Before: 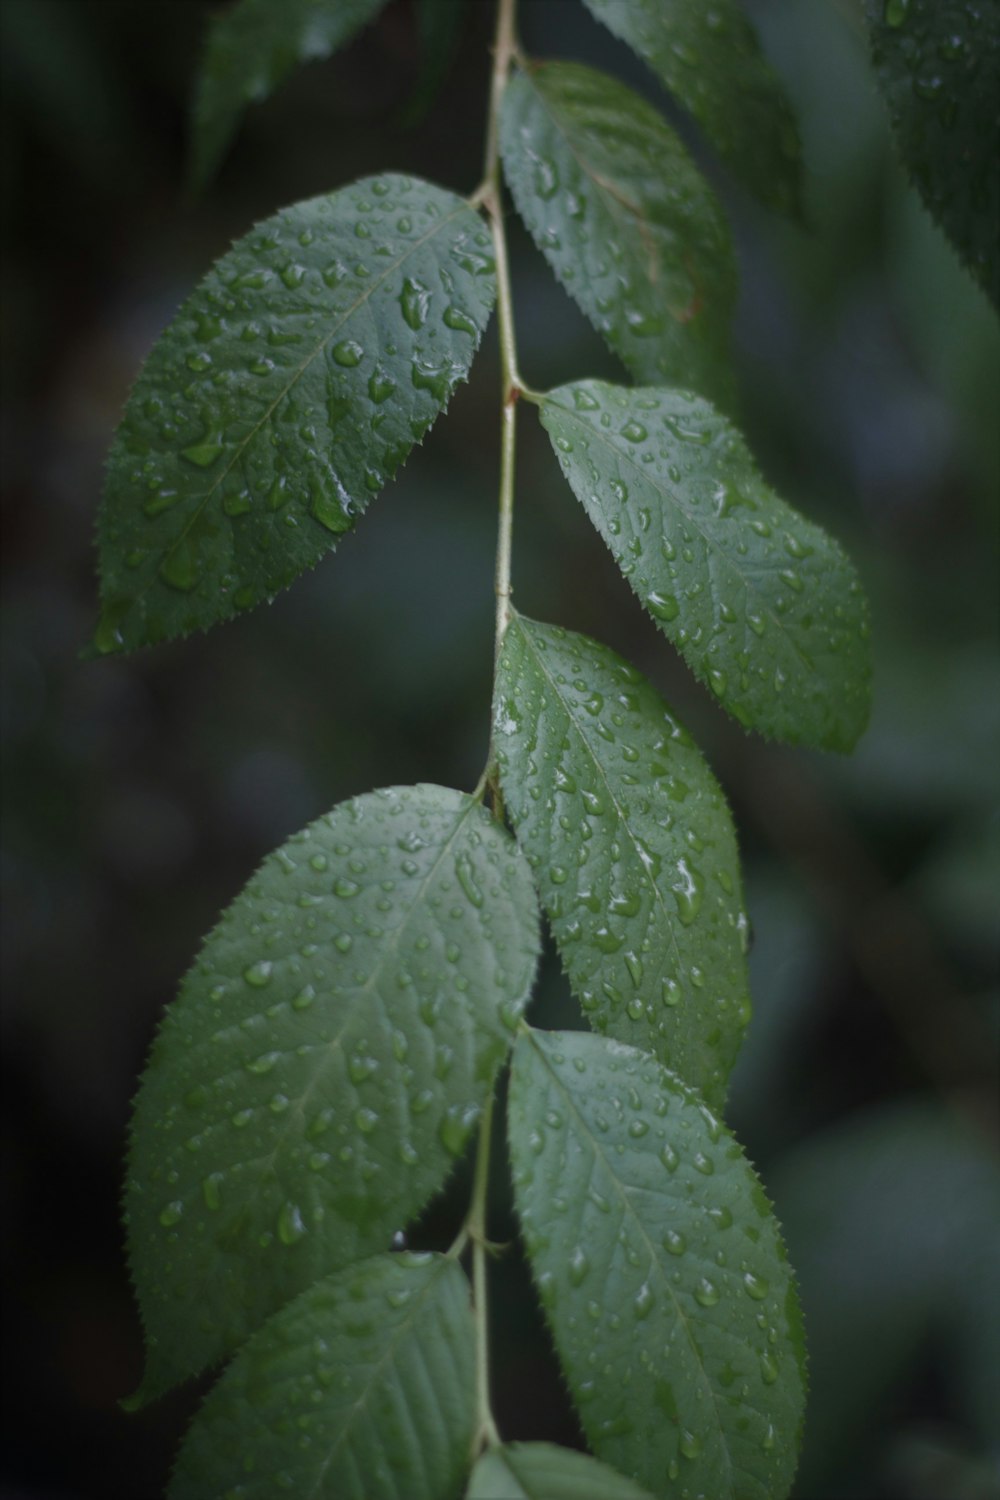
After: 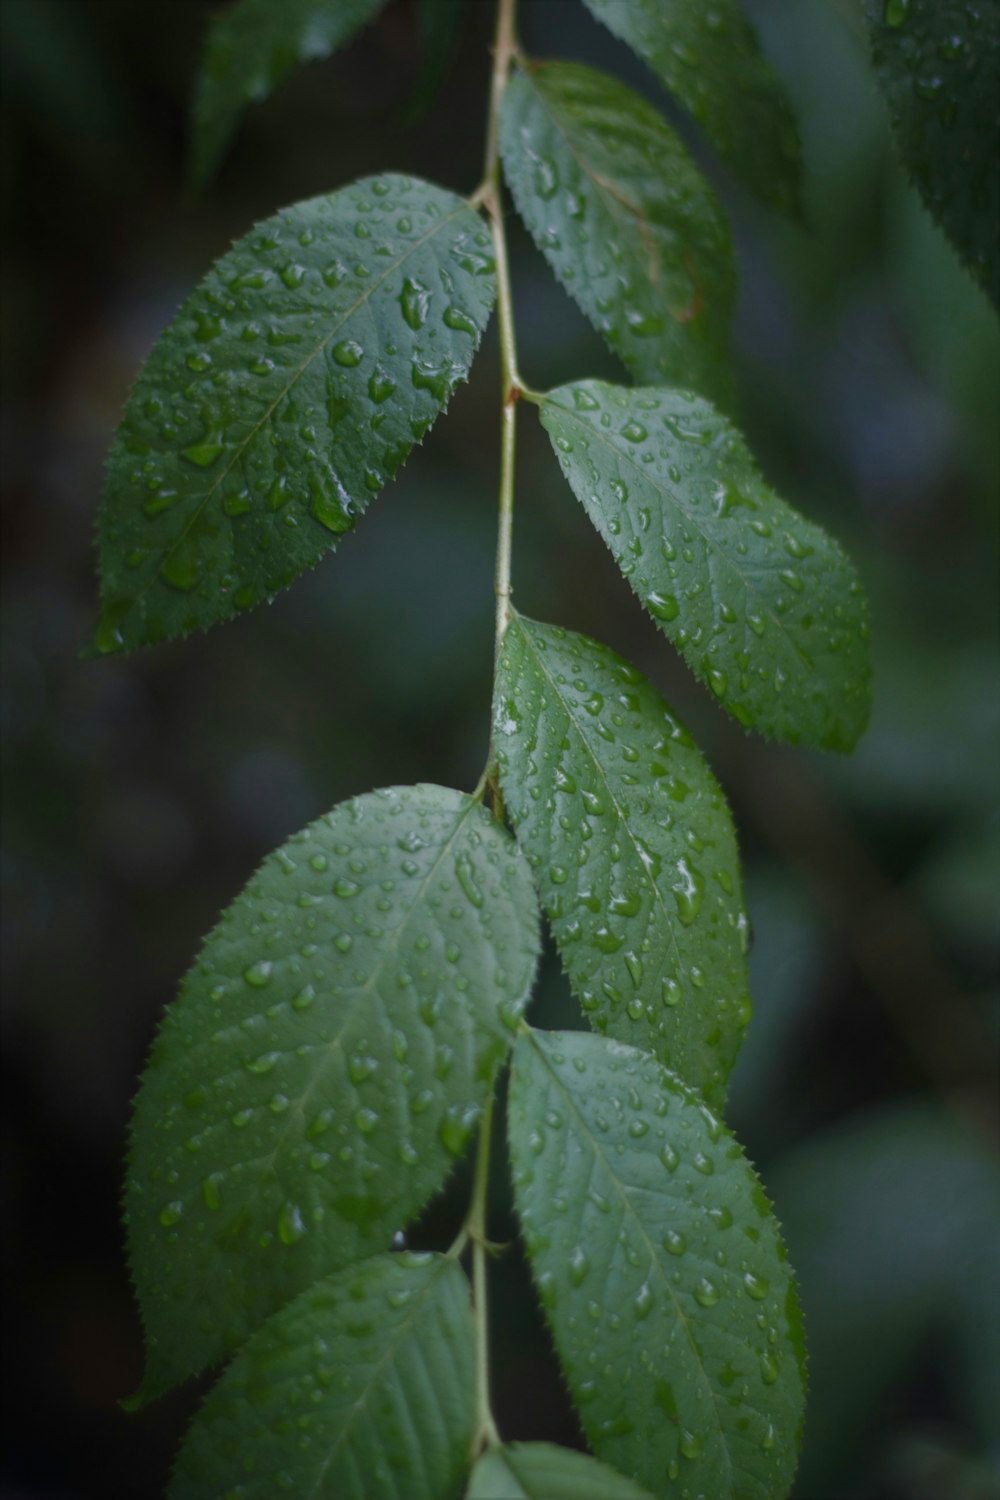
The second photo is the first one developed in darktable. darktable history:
color balance rgb: perceptual saturation grading › global saturation 30.824%
sharpen: radius 2.859, amount 0.872, threshold 47.506
